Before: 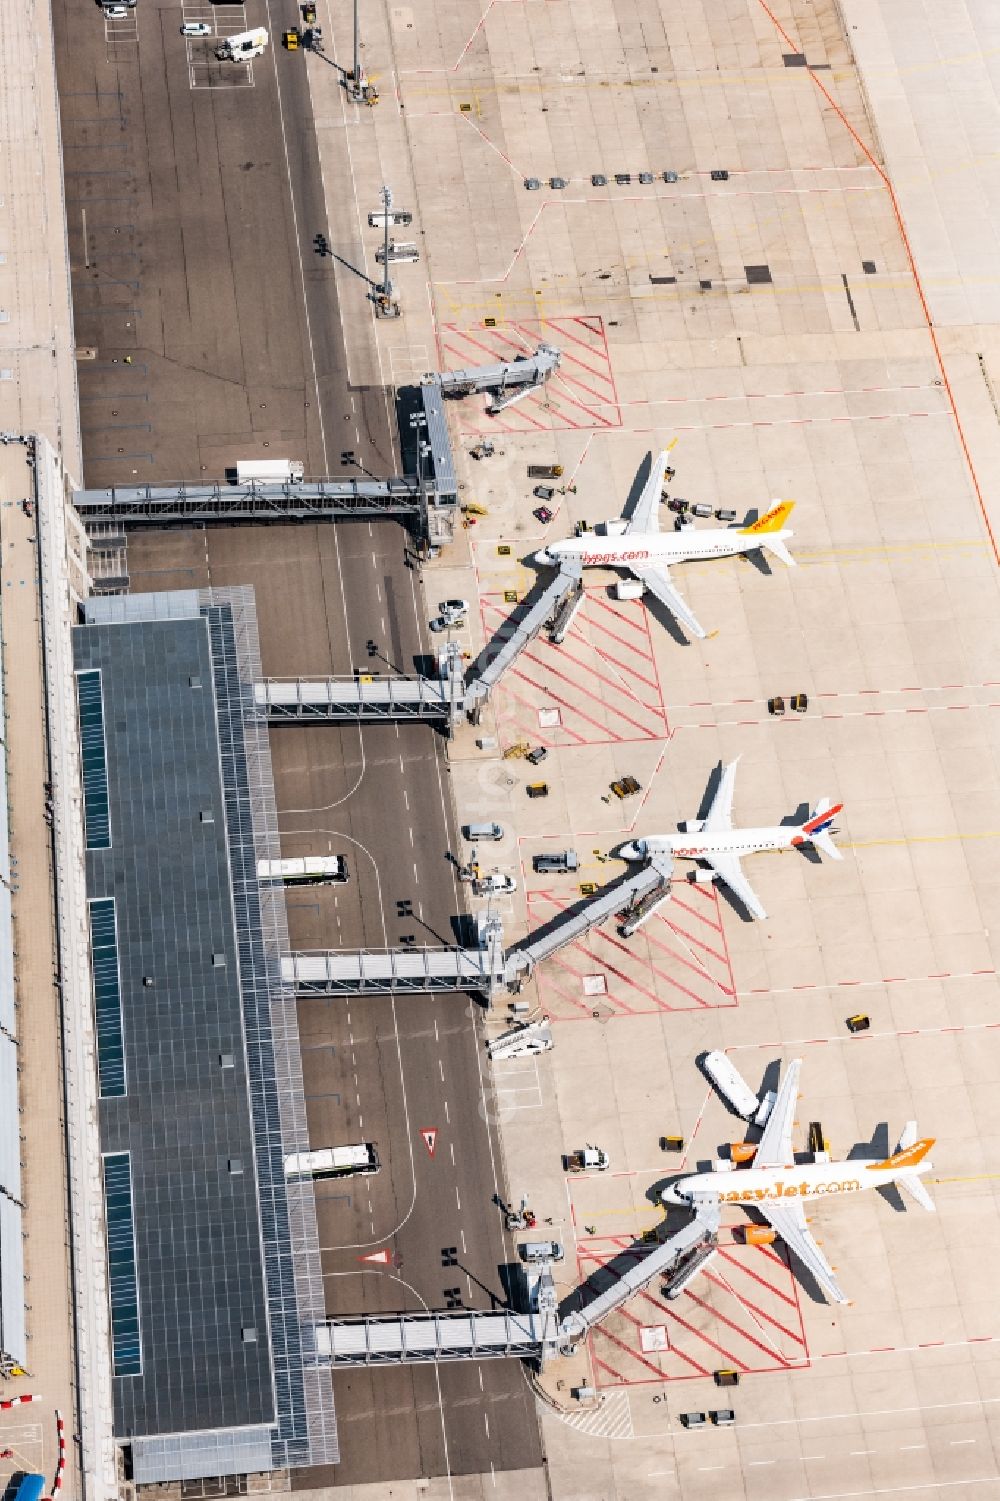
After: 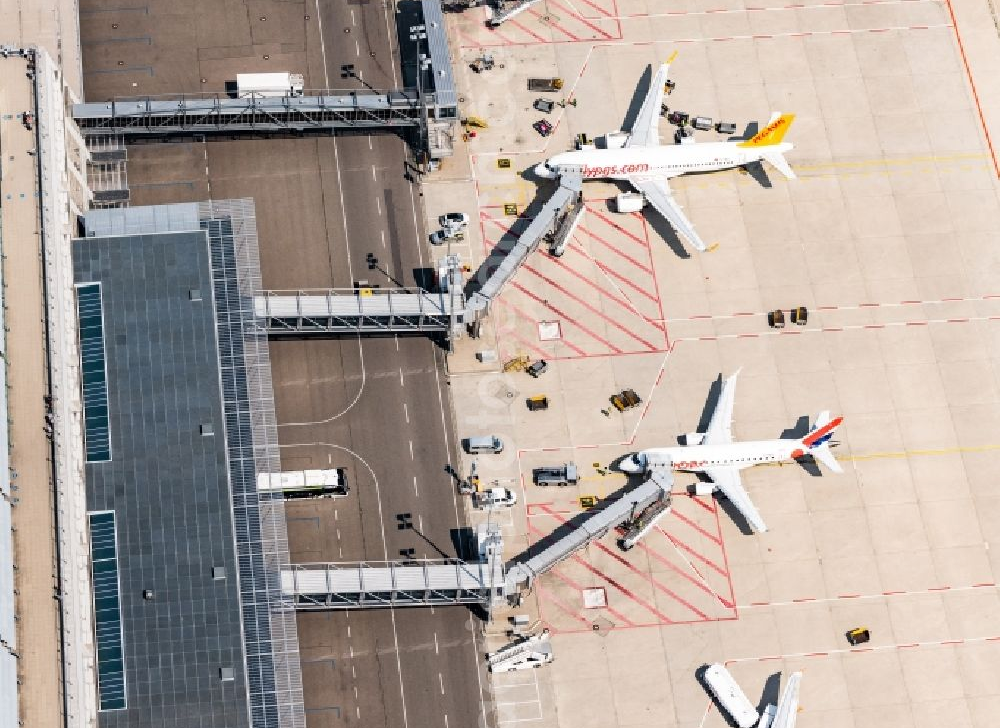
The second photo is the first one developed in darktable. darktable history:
tone equalizer: edges refinement/feathering 500, mask exposure compensation -1.57 EV, preserve details no
crop and rotate: top 25.784%, bottom 25.659%
